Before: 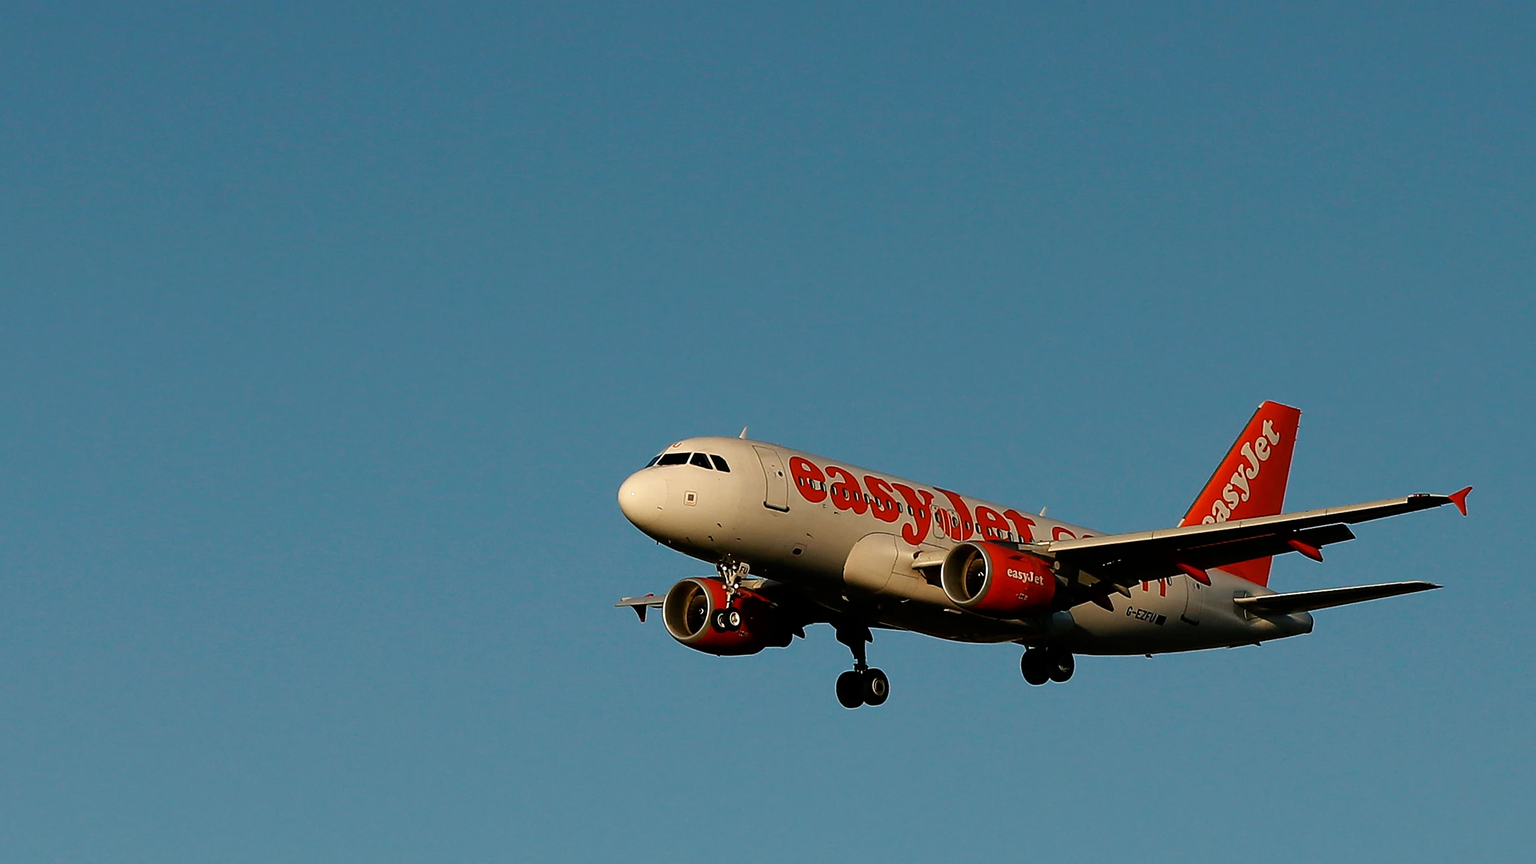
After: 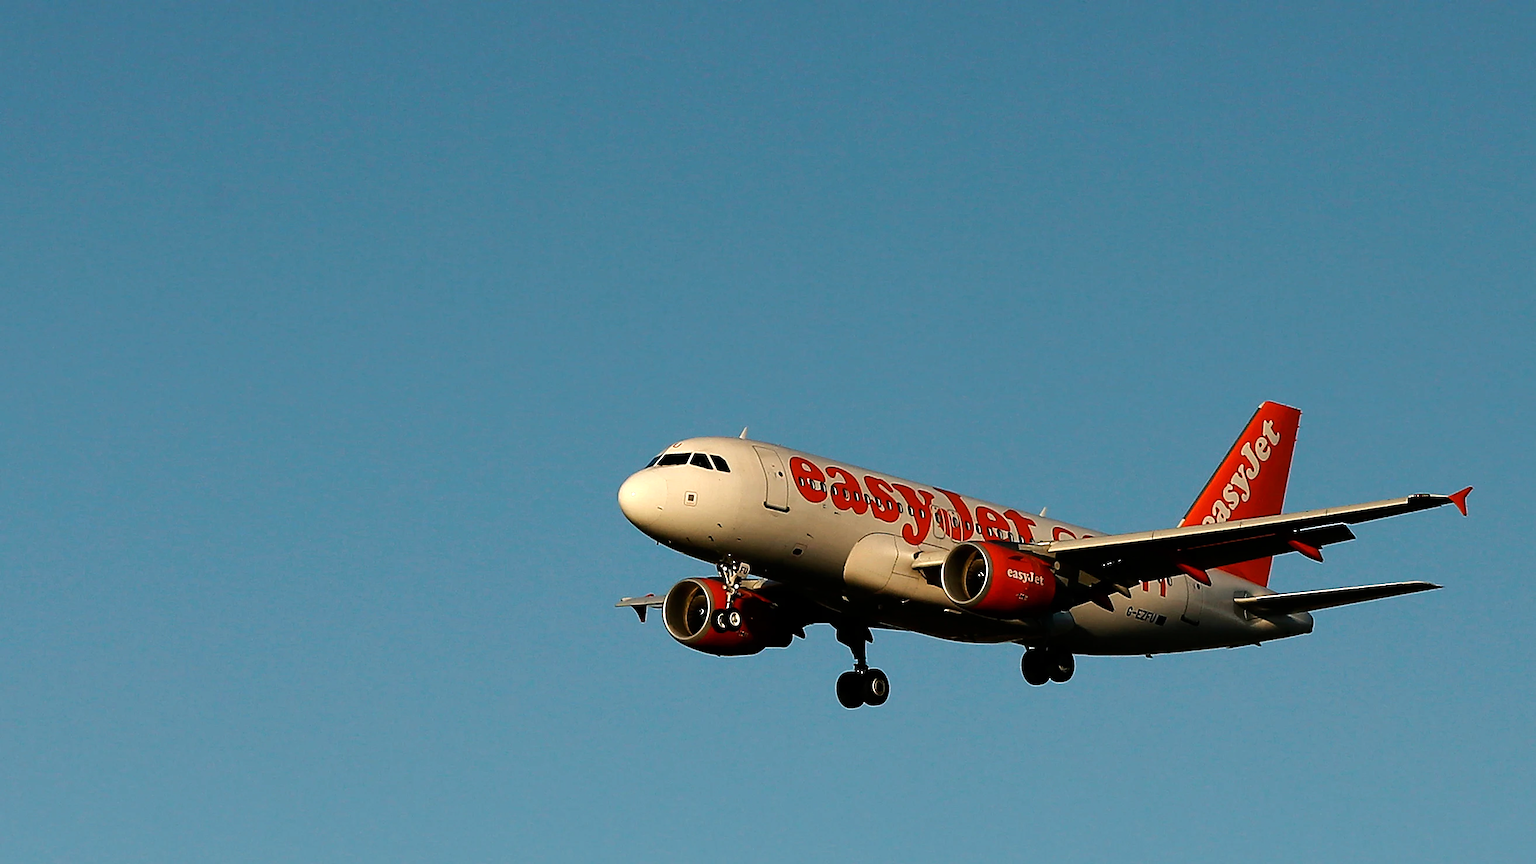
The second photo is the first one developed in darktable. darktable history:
tone equalizer: -8 EV -0.377 EV, -7 EV -0.424 EV, -6 EV -0.356 EV, -5 EV -0.261 EV, -3 EV 0.209 EV, -2 EV 0.328 EV, -1 EV 0.38 EV, +0 EV 0.436 EV, edges refinement/feathering 500, mask exposure compensation -1.57 EV, preserve details no
sharpen: radius 2.856, amount 0.857, threshold 47.431
exposure: exposure 0.077 EV, compensate highlight preservation false
